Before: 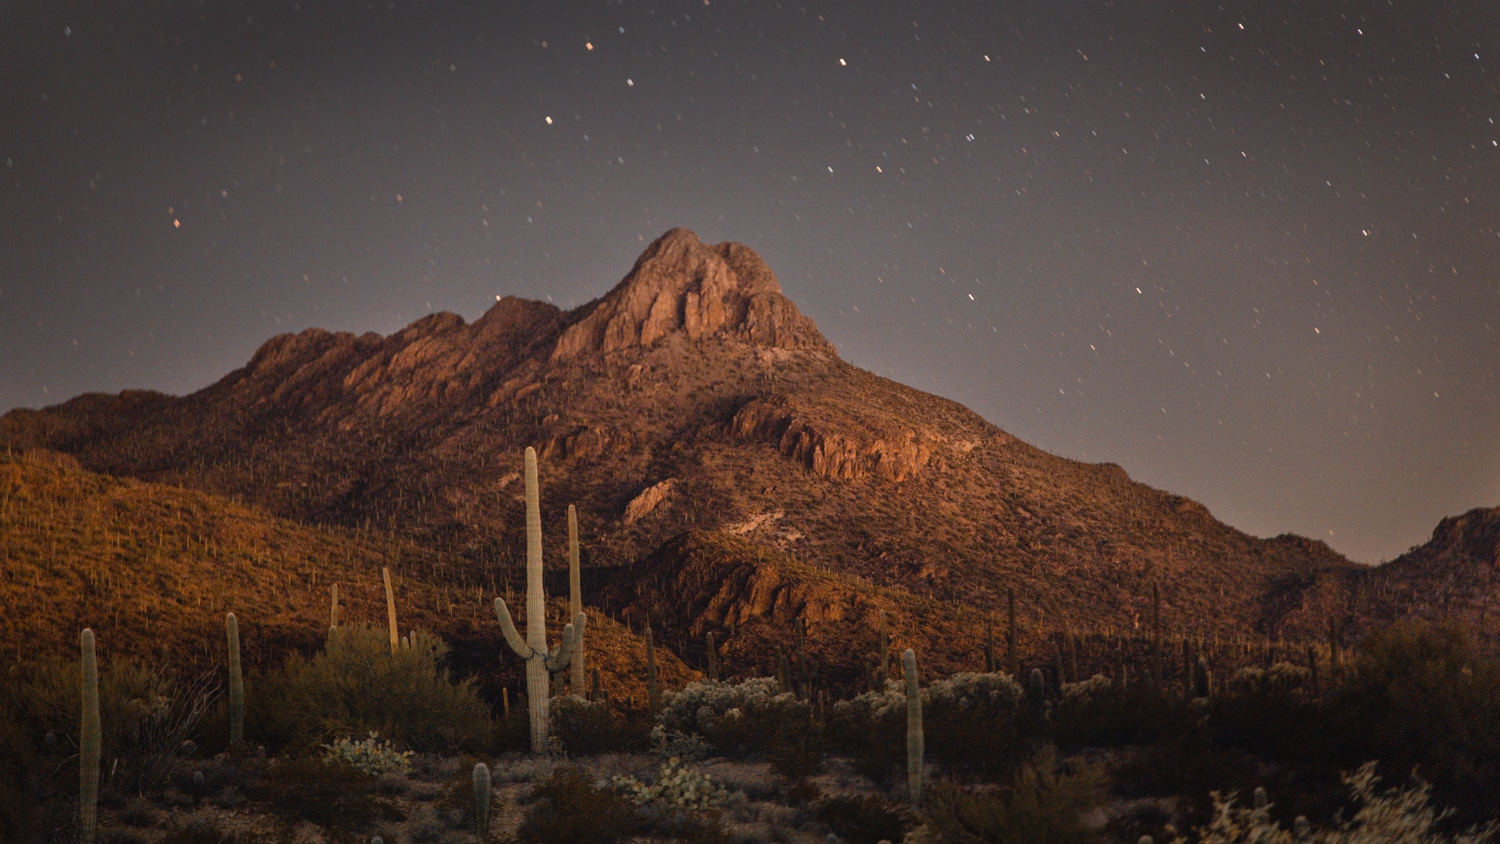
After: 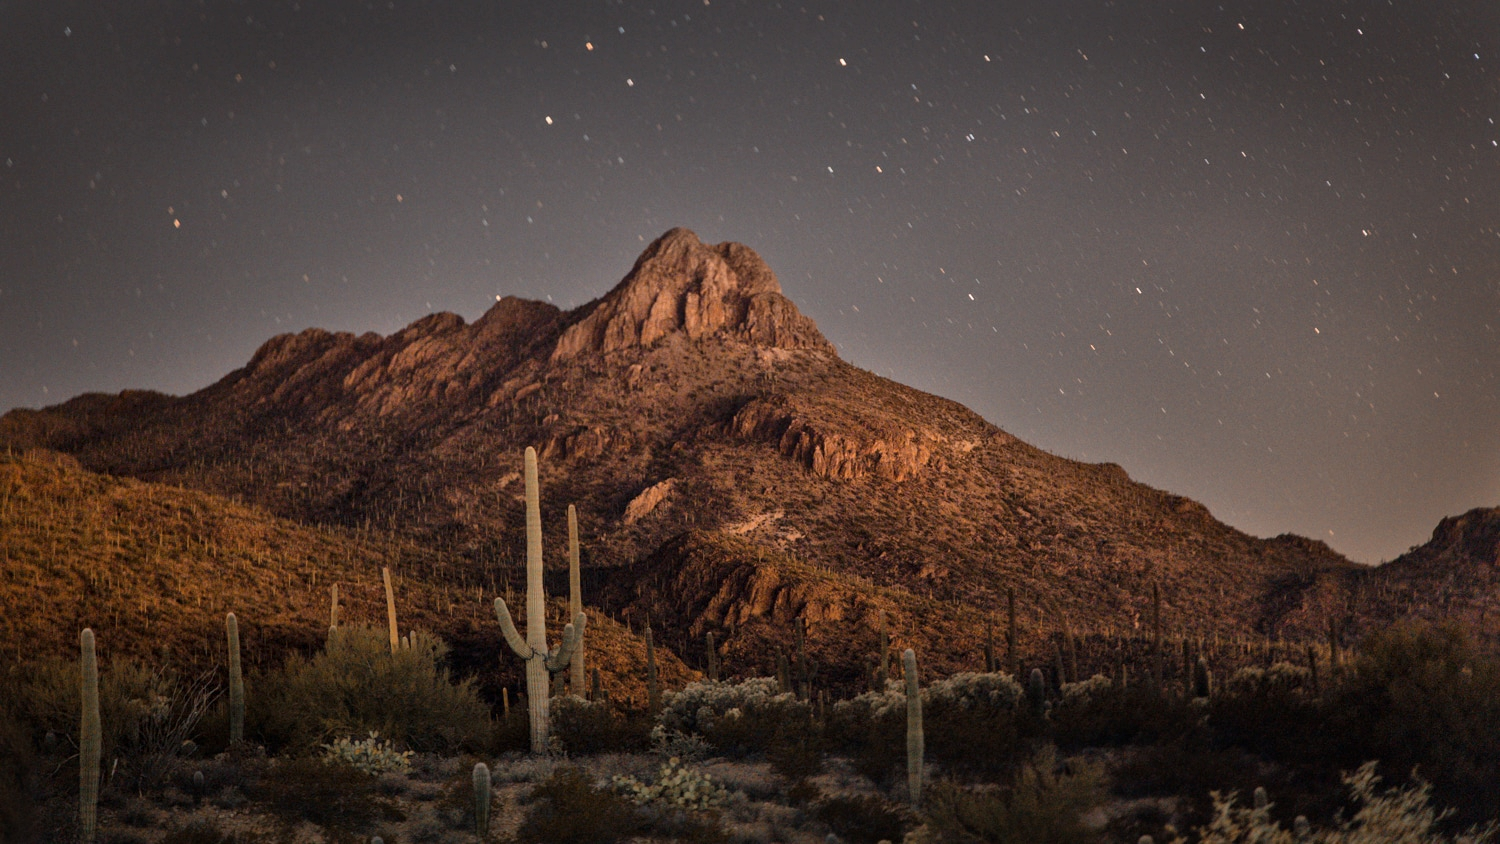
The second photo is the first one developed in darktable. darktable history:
local contrast: mode bilateral grid, contrast 20, coarseness 51, detail 141%, midtone range 0.2
